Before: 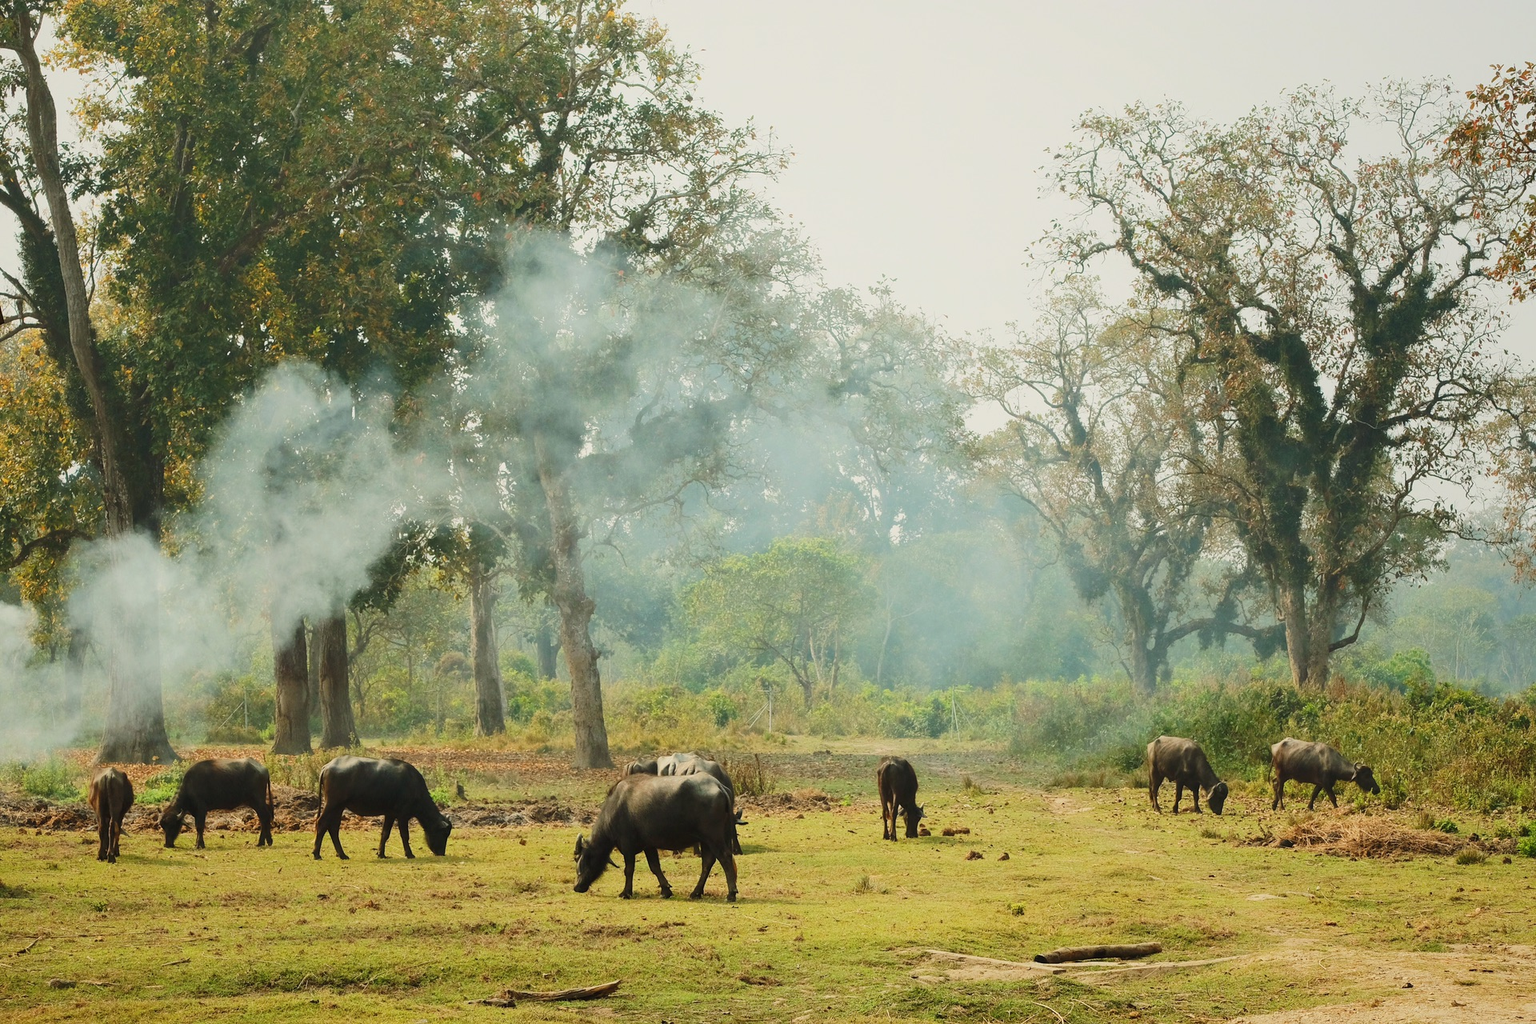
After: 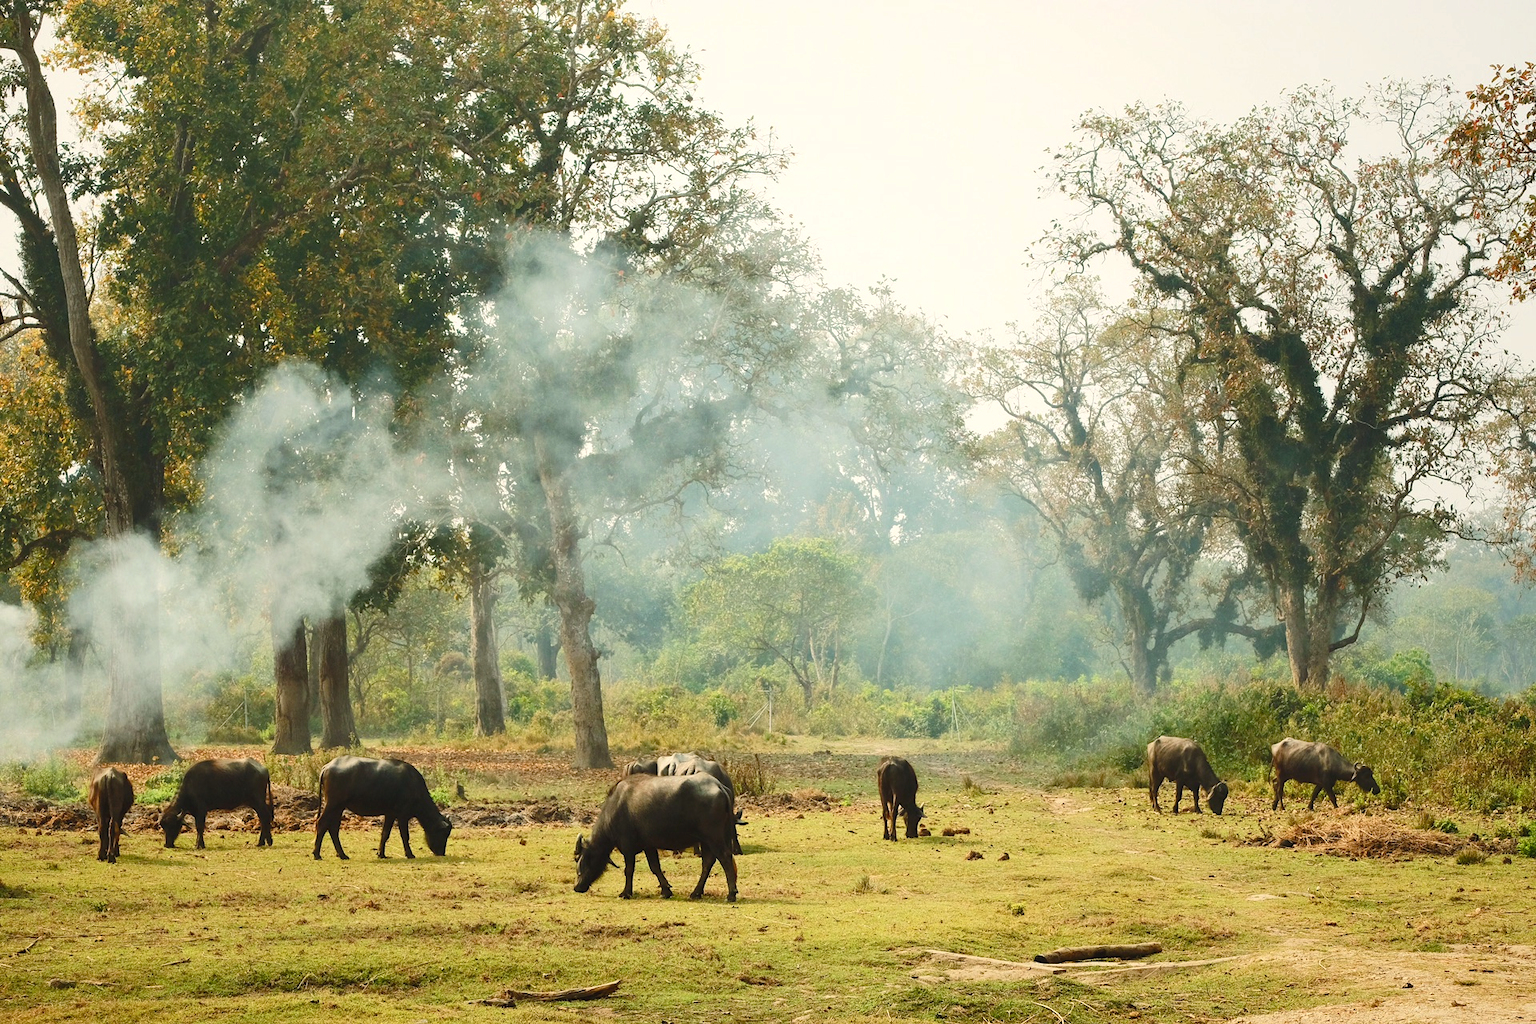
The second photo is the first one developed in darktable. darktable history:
white balance: emerald 1
color balance rgb: shadows lift › chroma 1%, shadows lift › hue 28.8°, power › hue 60°, highlights gain › chroma 1%, highlights gain › hue 60°, global offset › luminance 0.25%, perceptual saturation grading › highlights -20%, perceptual saturation grading › shadows 20%, perceptual brilliance grading › highlights 10%, perceptual brilliance grading › shadows -5%, global vibrance 19.67%
